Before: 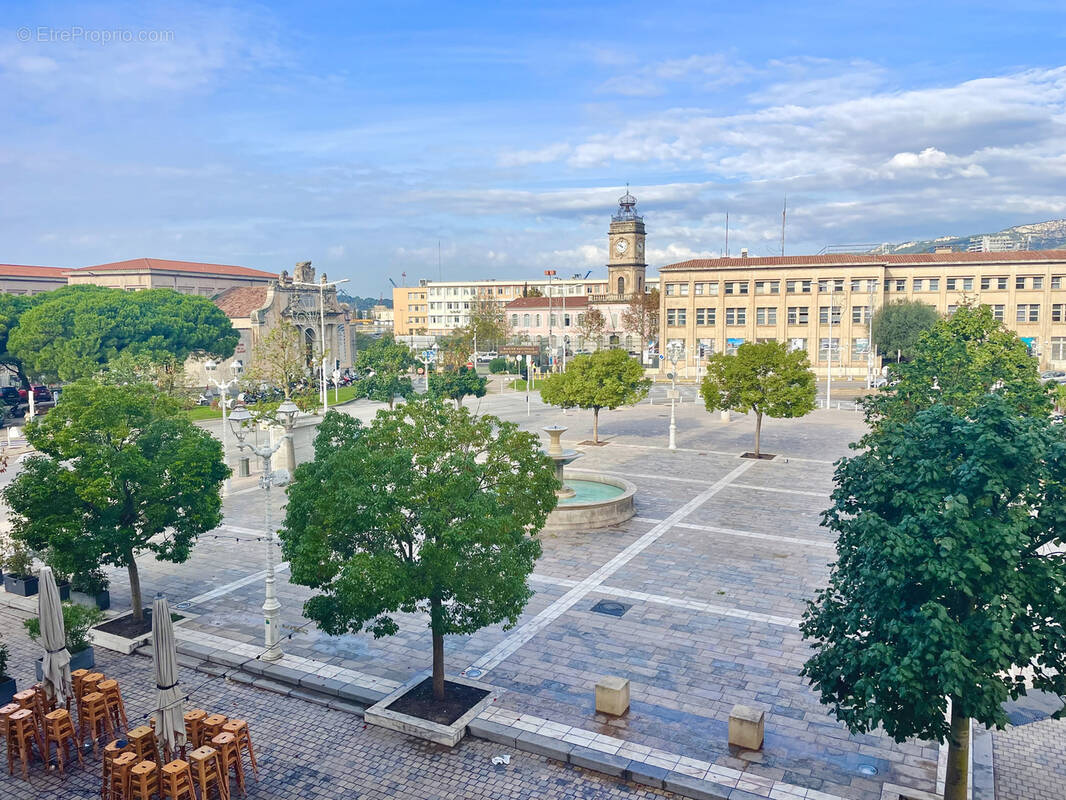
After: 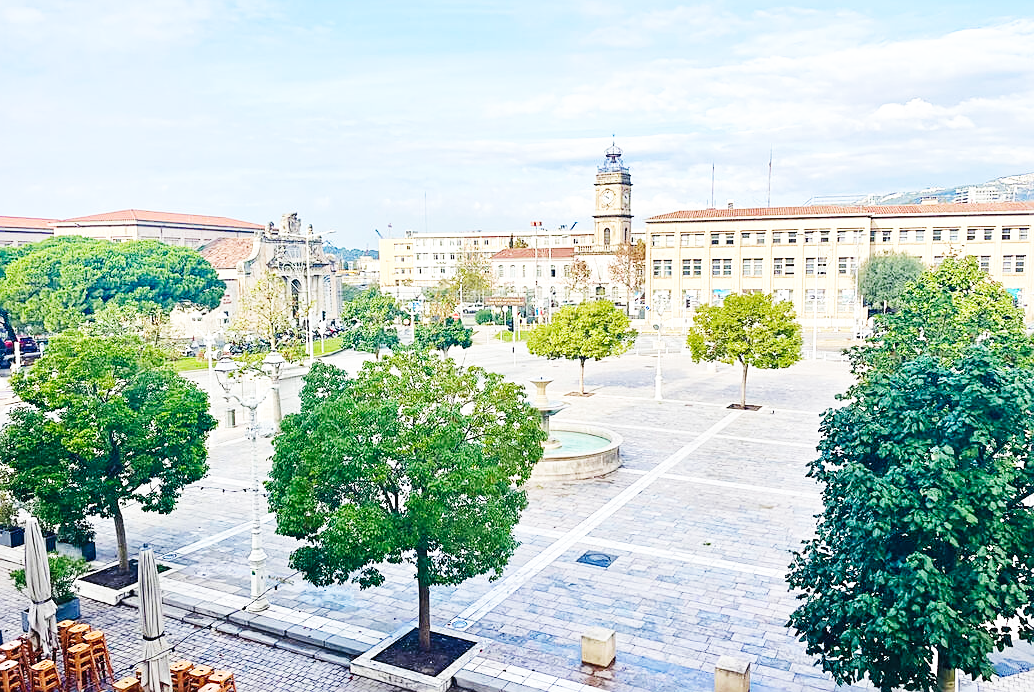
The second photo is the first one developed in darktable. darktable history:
crop: left 1.348%, top 6.183%, right 1.646%, bottom 7.196%
base curve: curves: ch0 [(0, 0.003) (0.001, 0.002) (0.006, 0.004) (0.02, 0.022) (0.048, 0.086) (0.094, 0.234) (0.162, 0.431) (0.258, 0.629) (0.385, 0.8) (0.548, 0.918) (0.751, 0.988) (1, 1)], preserve colors none
sharpen: on, module defaults
